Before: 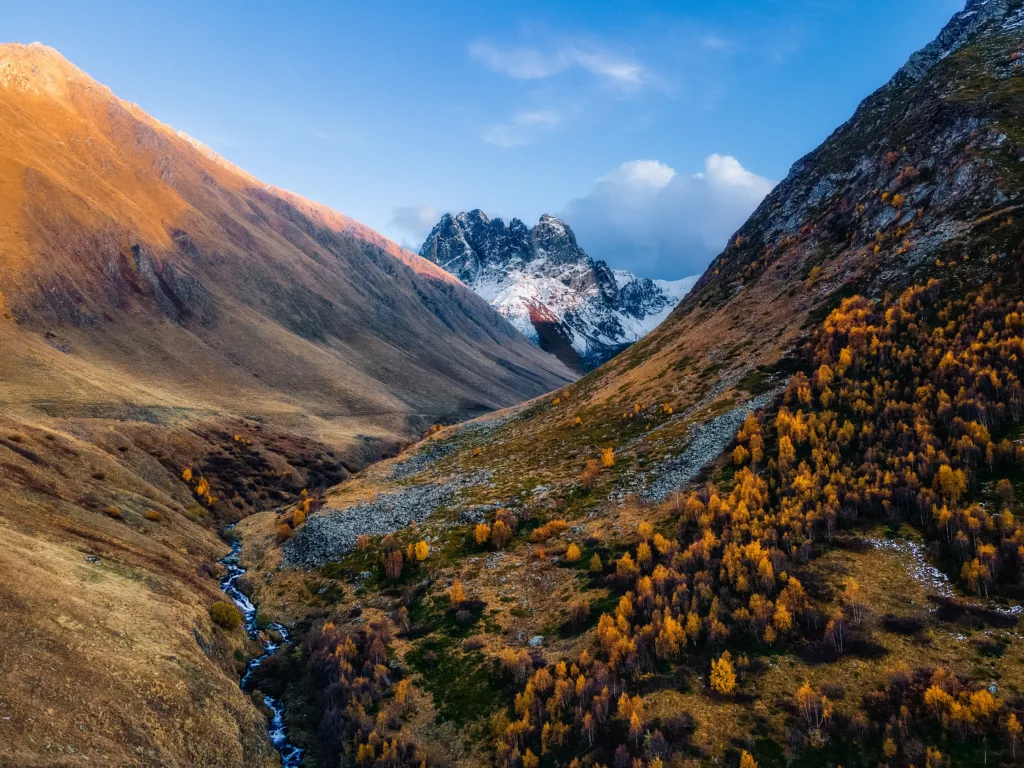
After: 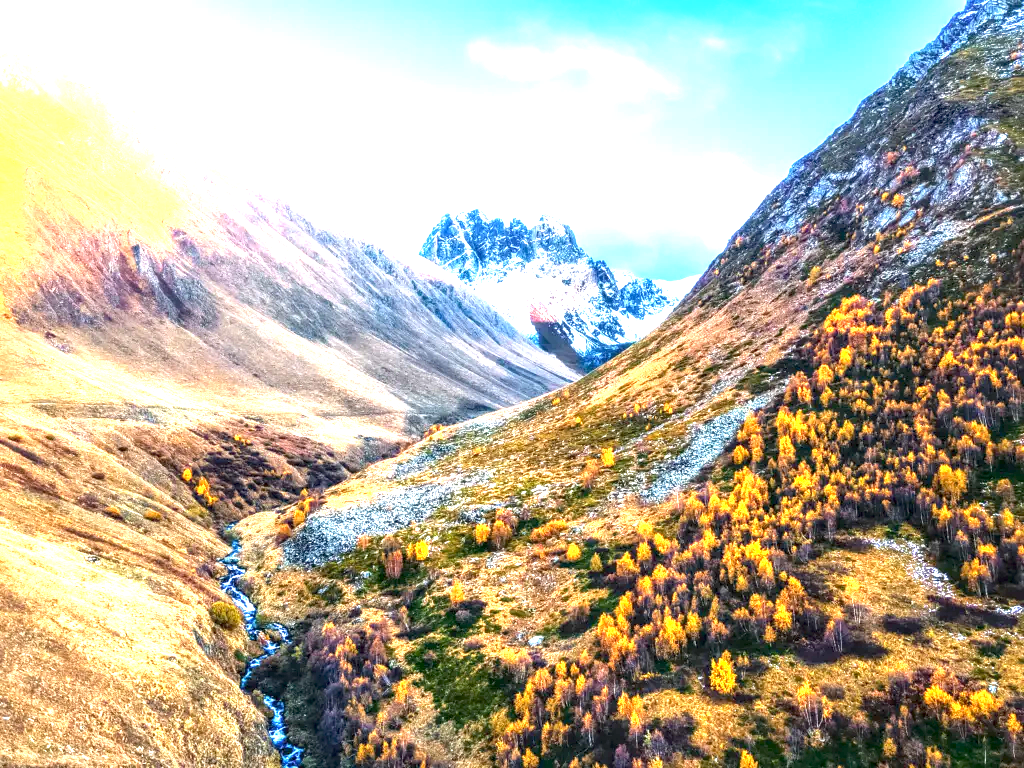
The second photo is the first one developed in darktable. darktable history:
exposure: black level correction 0.001, exposure 2.607 EV, compensate exposure bias true, compensate highlight preservation false
local contrast: on, module defaults
